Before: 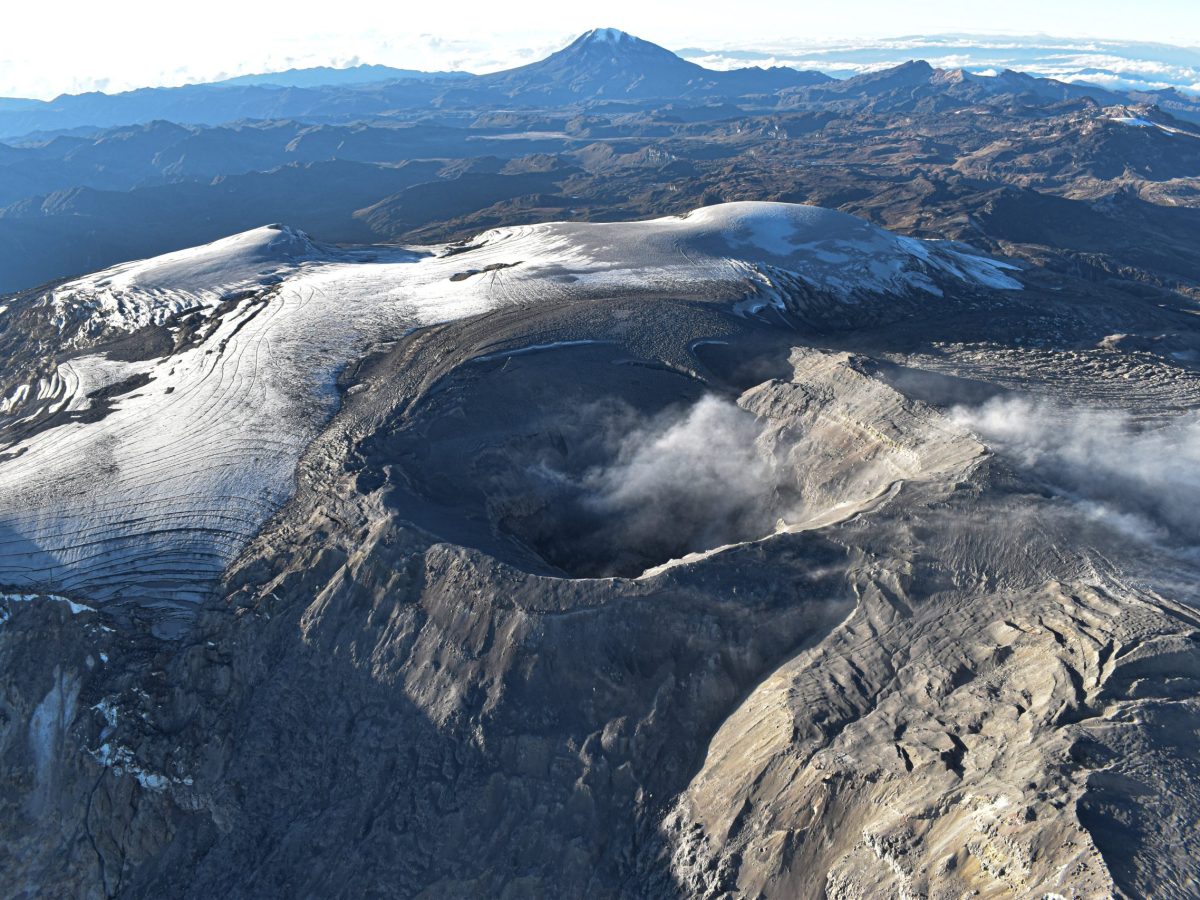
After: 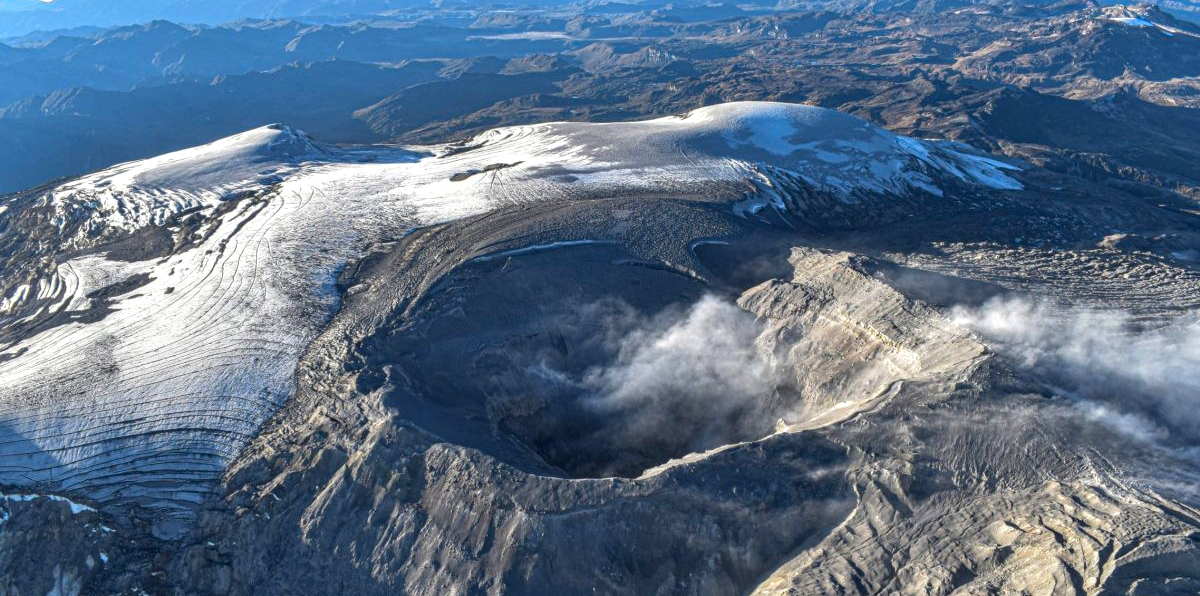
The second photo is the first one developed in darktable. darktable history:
contrast brightness saturation: saturation 0.181
local contrast: highlights 3%, shadows 5%, detail 133%
crop: top 11.156%, bottom 22.549%
levels: levels [0, 0.48, 0.961]
